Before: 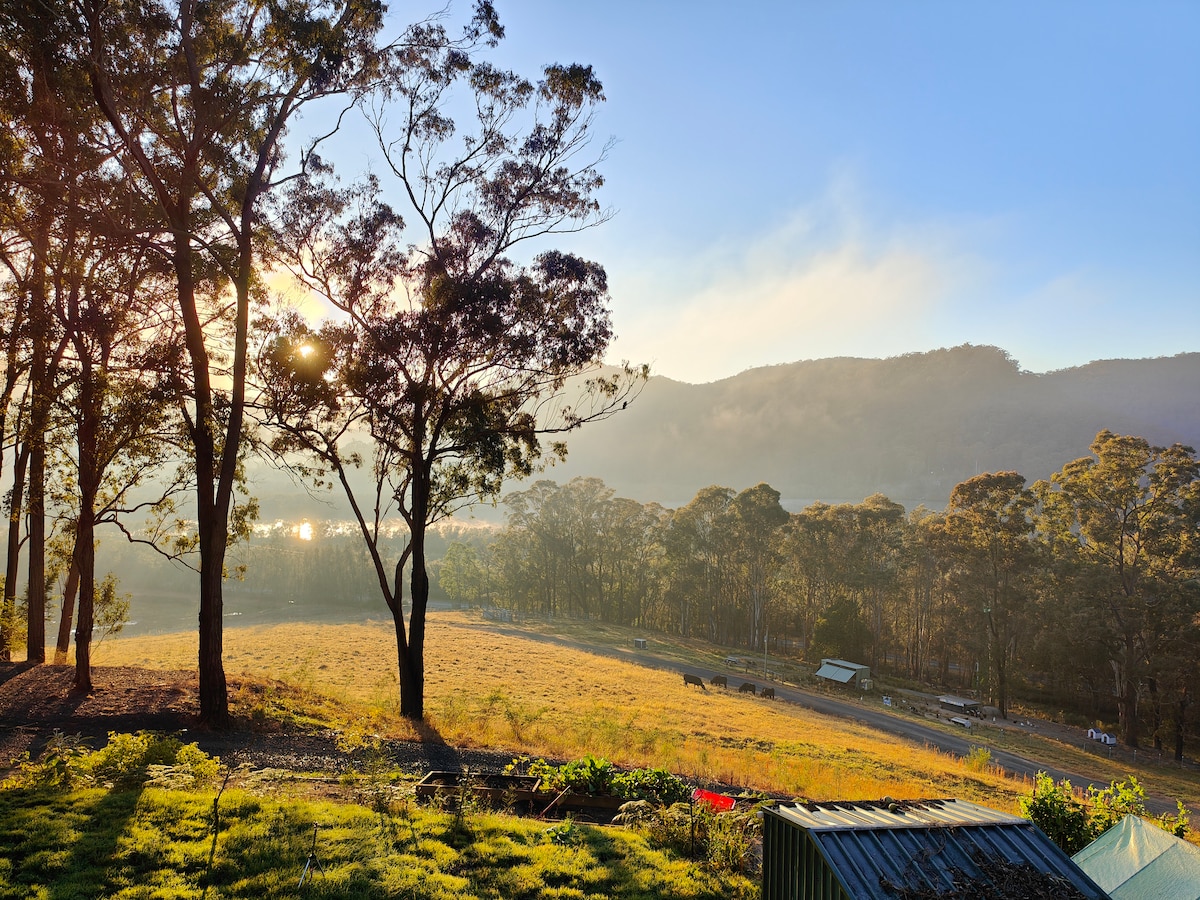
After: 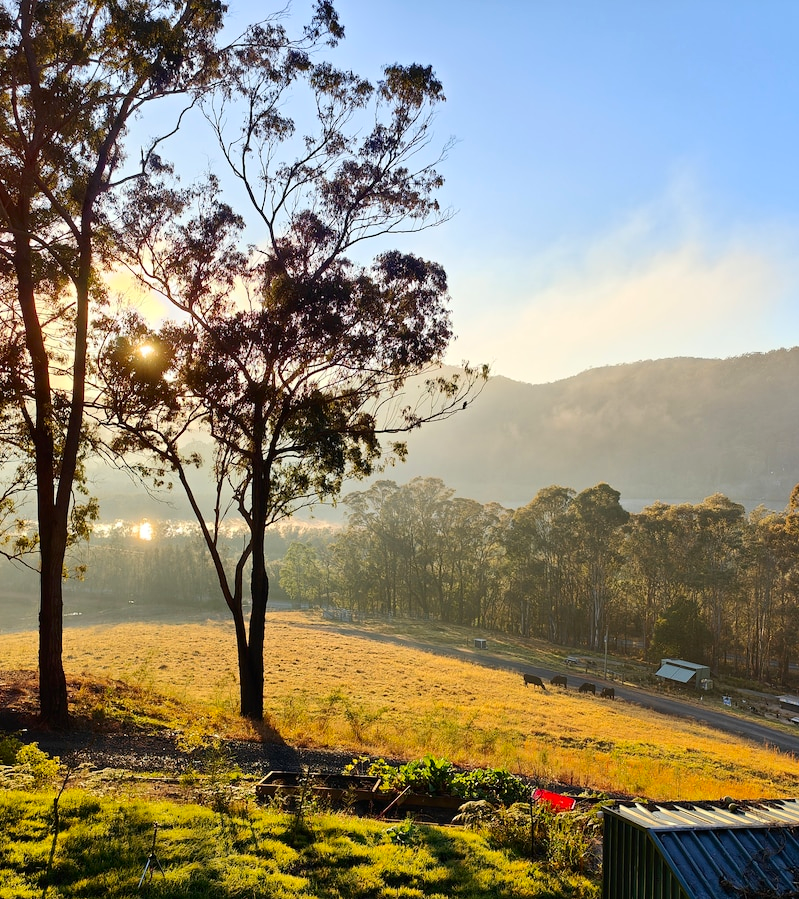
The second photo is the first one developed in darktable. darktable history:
contrast brightness saturation: contrast 0.146, brightness -0.007, saturation 0.097
crop and rotate: left 13.357%, right 19.994%
